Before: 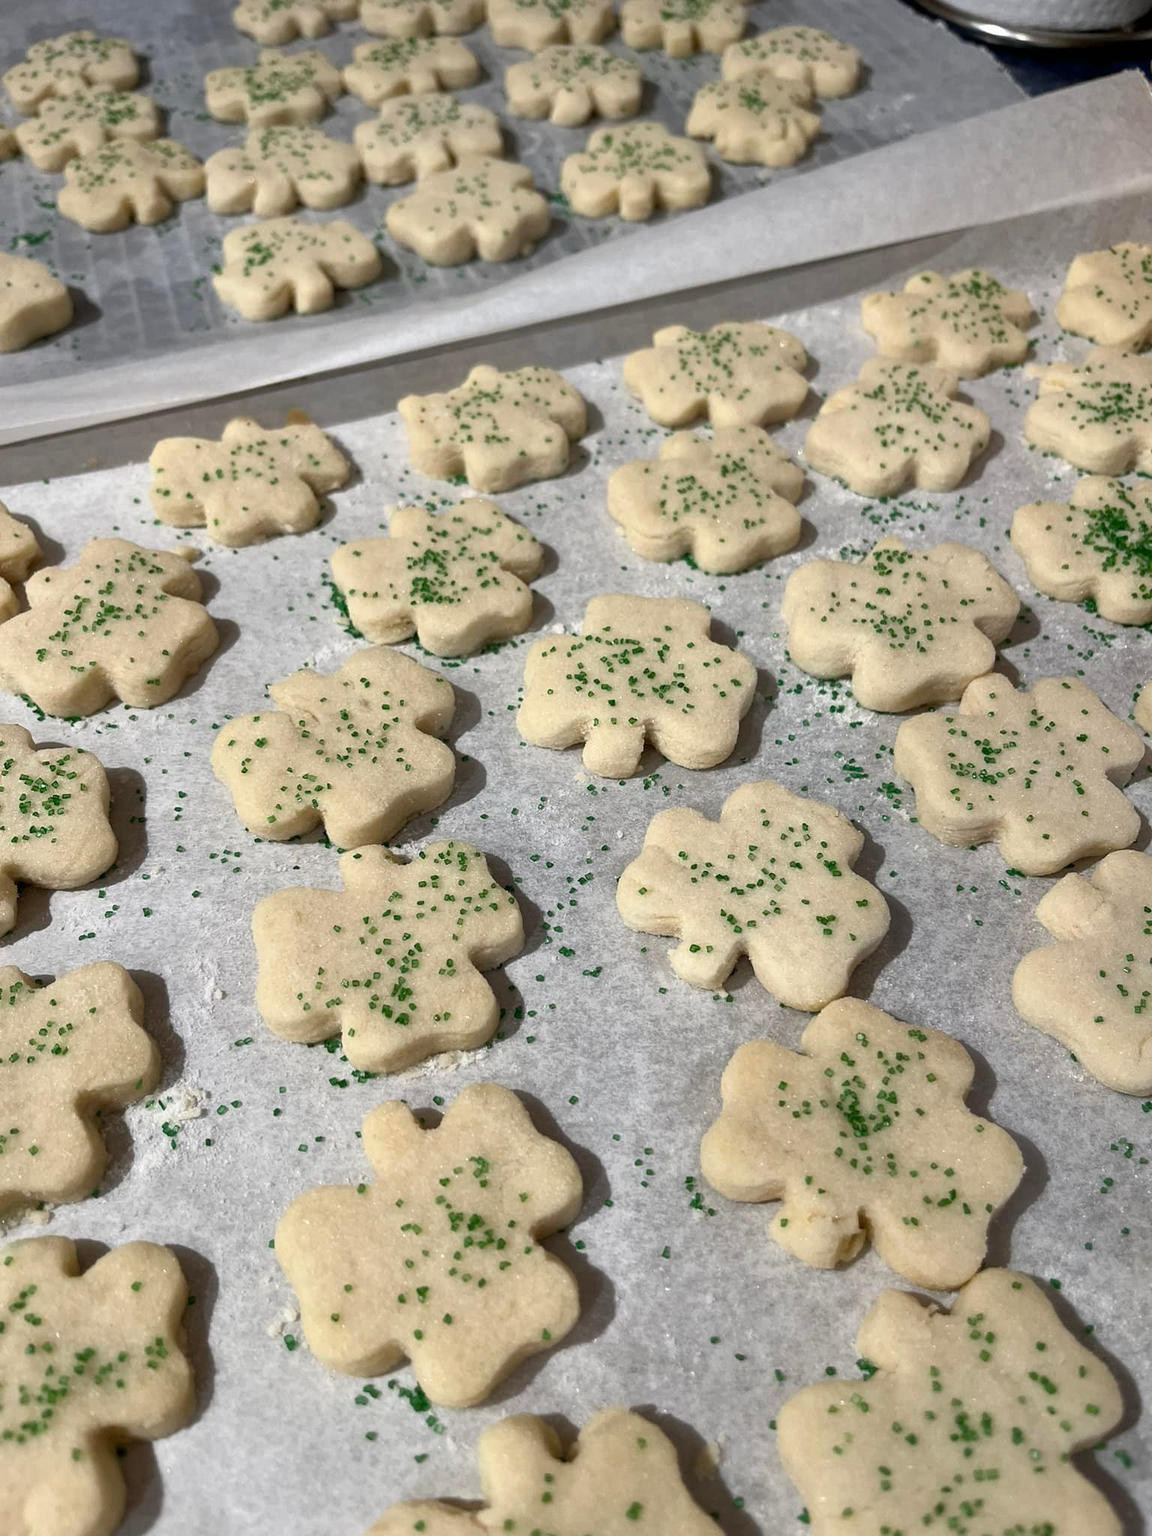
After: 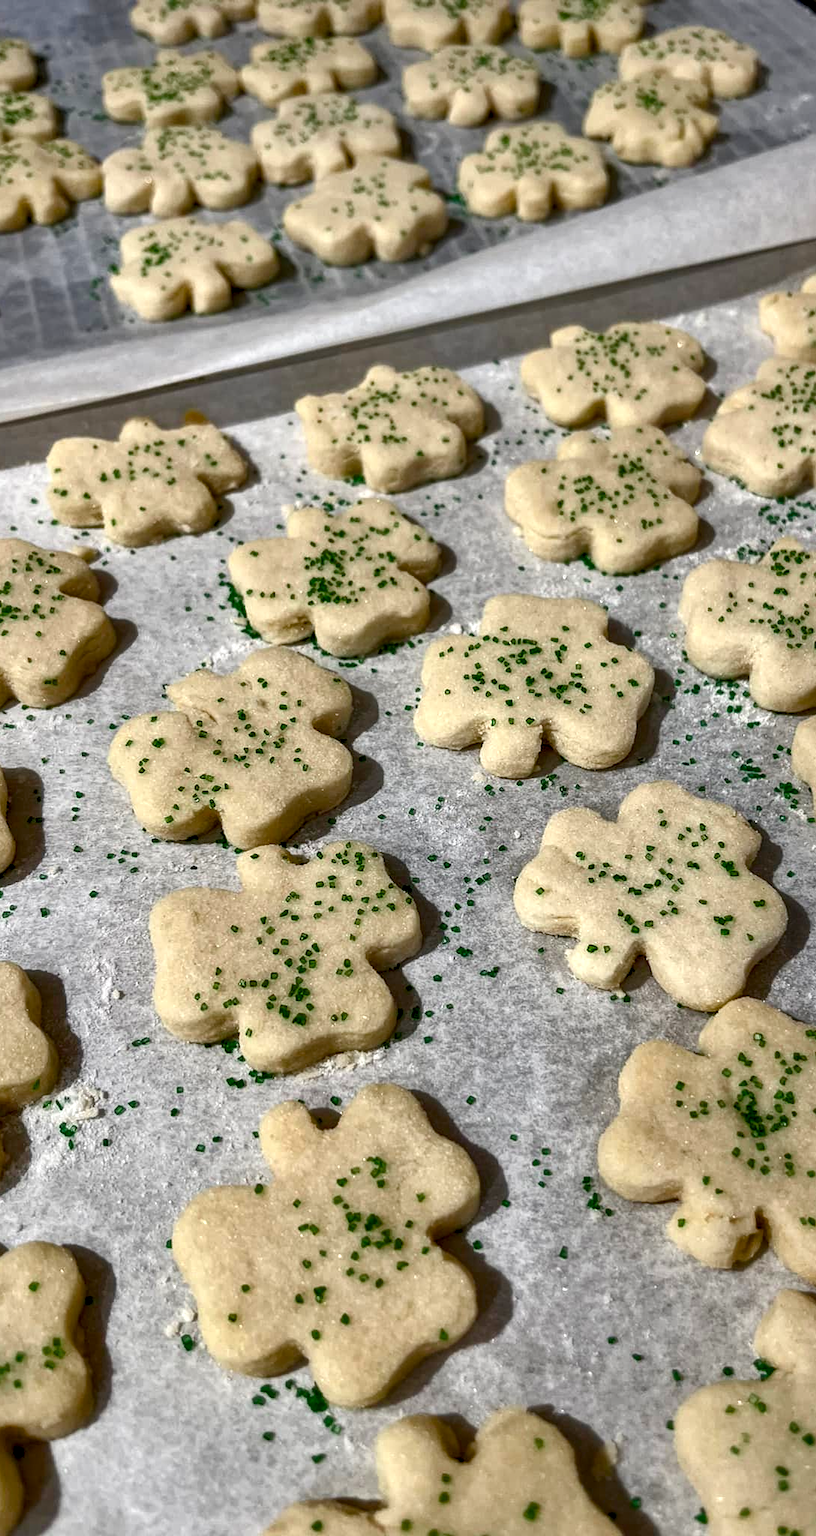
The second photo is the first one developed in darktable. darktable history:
color balance rgb: shadows lift › hue 86.69°, perceptual saturation grading › global saturation 20%, perceptual saturation grading › highlights -25.292%, perceptual saturation grading › shadows 50.572%, global vibrance 20%
crop and rotate: left 8.968%, right 20.163%
exposure: exposure 0.025 EV, compensate highlight preservation false
shadows and highlights: low approximation 0.01, soften with gaussian
local contrast: detail 150%
color calibration: illuminant same as pipeline (D50), adaptation none (bypass), x 0.334, y 0.334, temperature 5011.85 K
